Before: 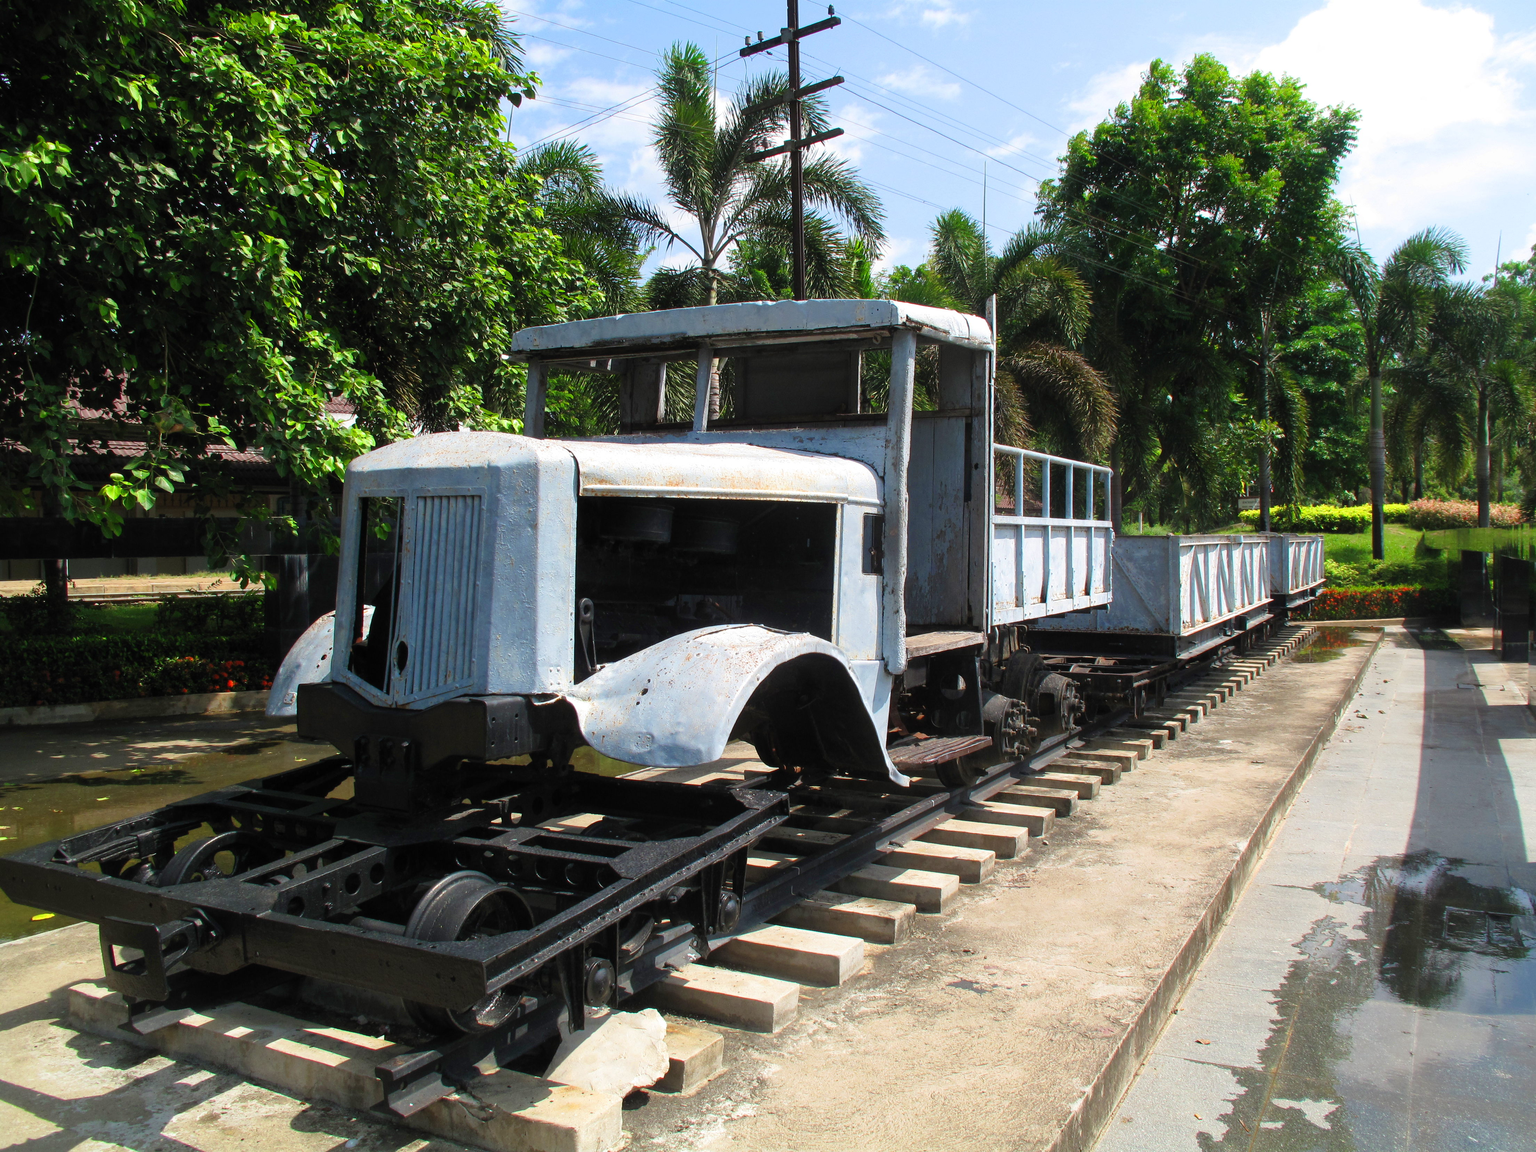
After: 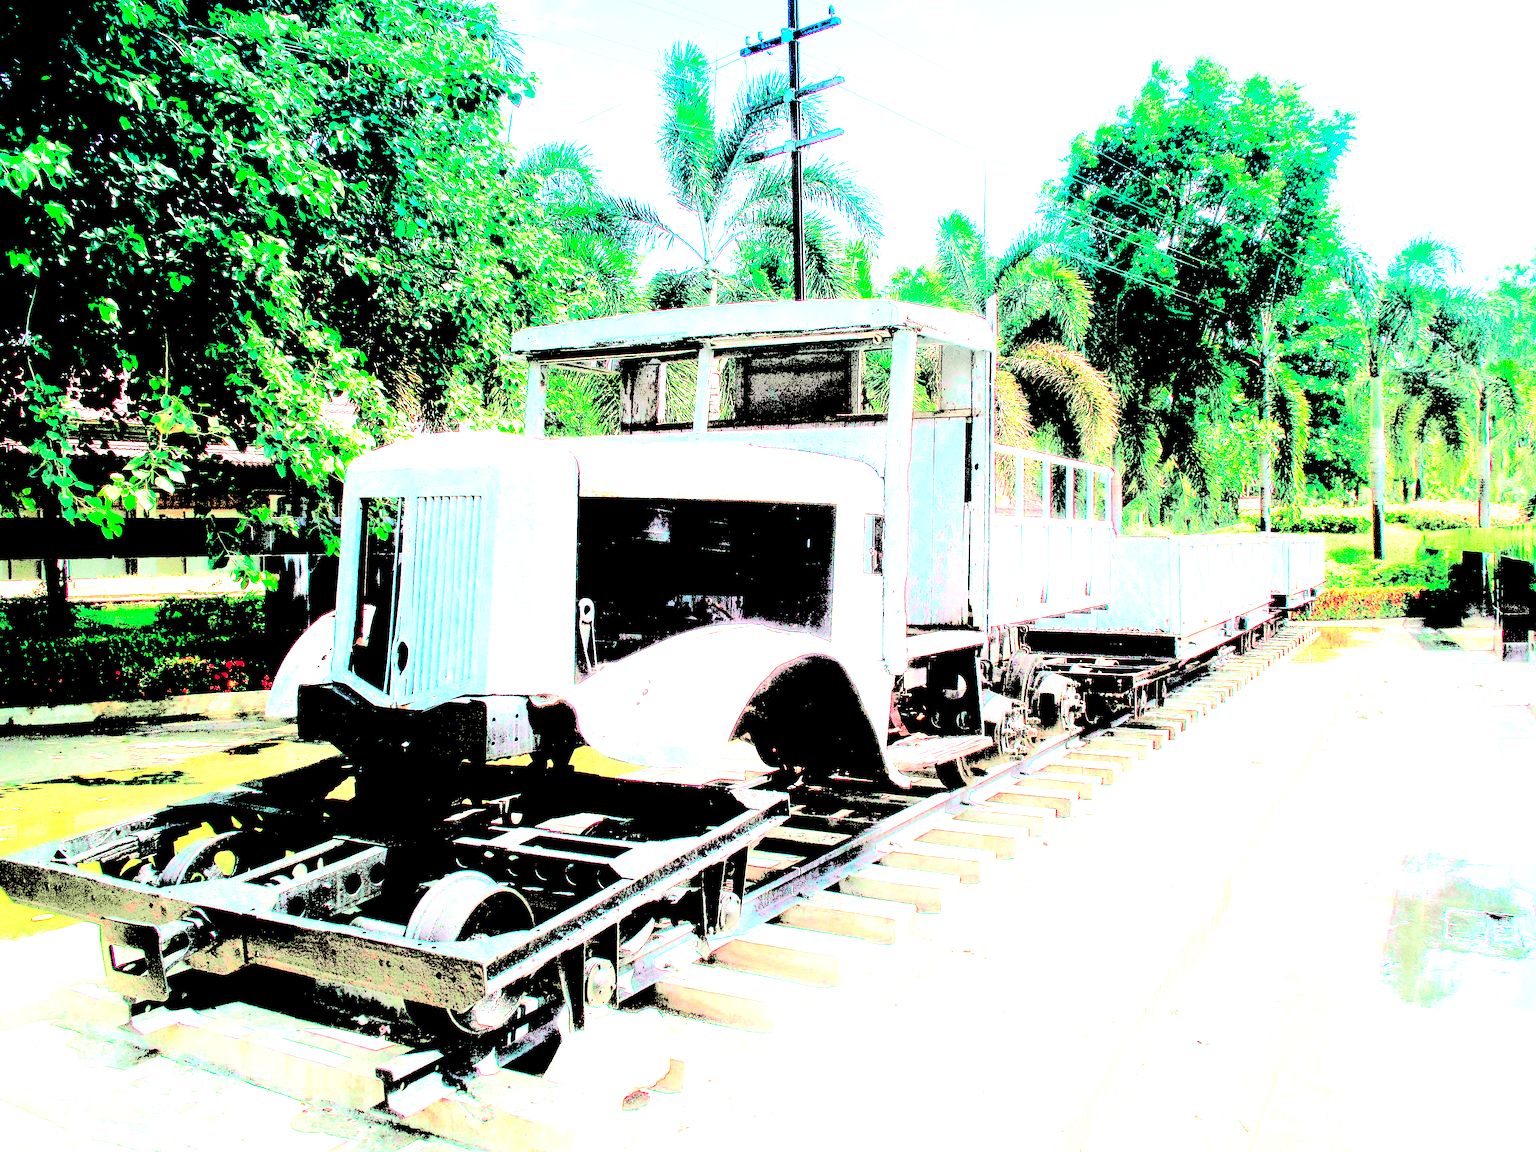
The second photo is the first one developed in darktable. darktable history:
sharpen: on, module defaults
levels: levels [0.246, 0.246, 0.506]
graduated density: density 2.02 EV, hardness 44%, rotation 0.374°, offset 8.21, hue 208.8°, saturation 97%
exposure: black level correction 0, exposure 1.975 EV, compensate exposure bias true, compensate highlight preservation false
tone curve: curves: ch0 [(0, 0) (0.045, 0.074) (0.883, 0.858) (1, 1)]; ch1 [(0, 0) (0.149, 0.074) (0.379, 0.327) (0.427, 0.401) (0.489, 0.479) (0.505, 0.515) (0.537, 0.573) (0.563, 0.599) (1, 1)]; ch2 [(0, 0) (0.307, 0.298) (0.388, 0.375) (0.443, 0.456) (0.485, 0.492) (1, 1)], color space Lab, independent channels, preserve colors none
sigmoid: contrast 1.6, skew -0.2, preserve hue 0%, red attenuation 0.1, red rotation 0.035, green attenuation 0.1, green rotation -0.017, blue attenuation 0.15, blue rotation -0.052, base primaries Rec2020
